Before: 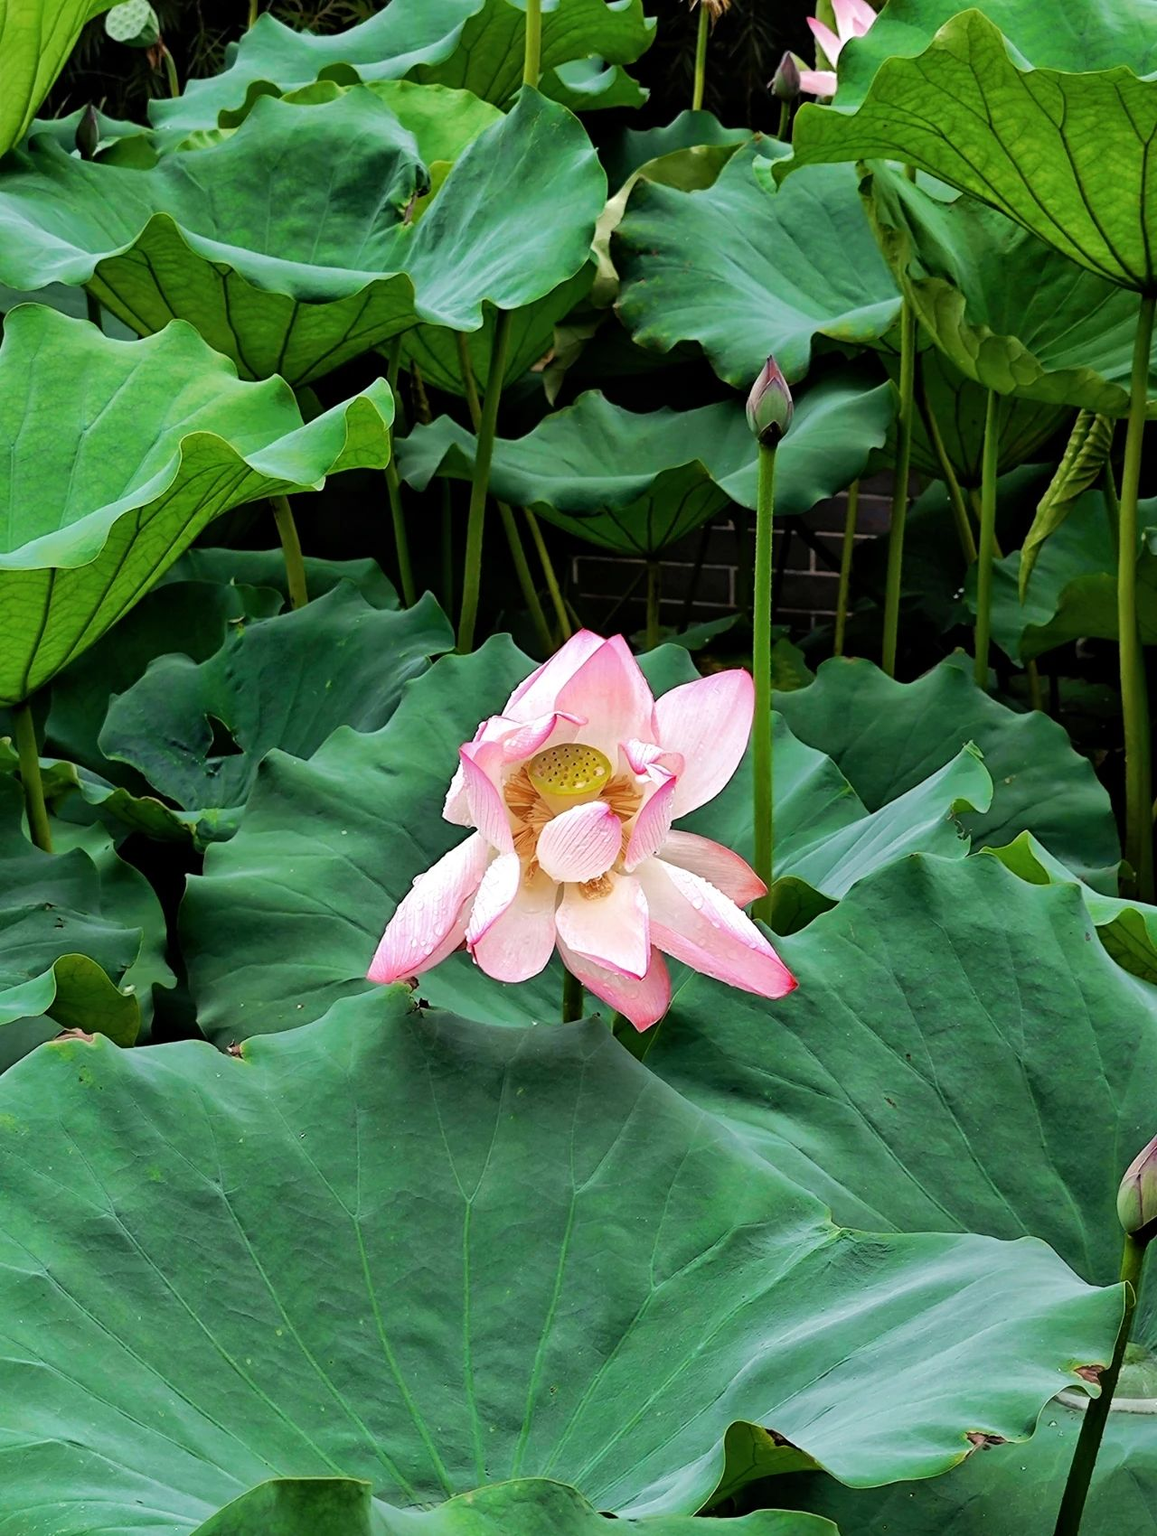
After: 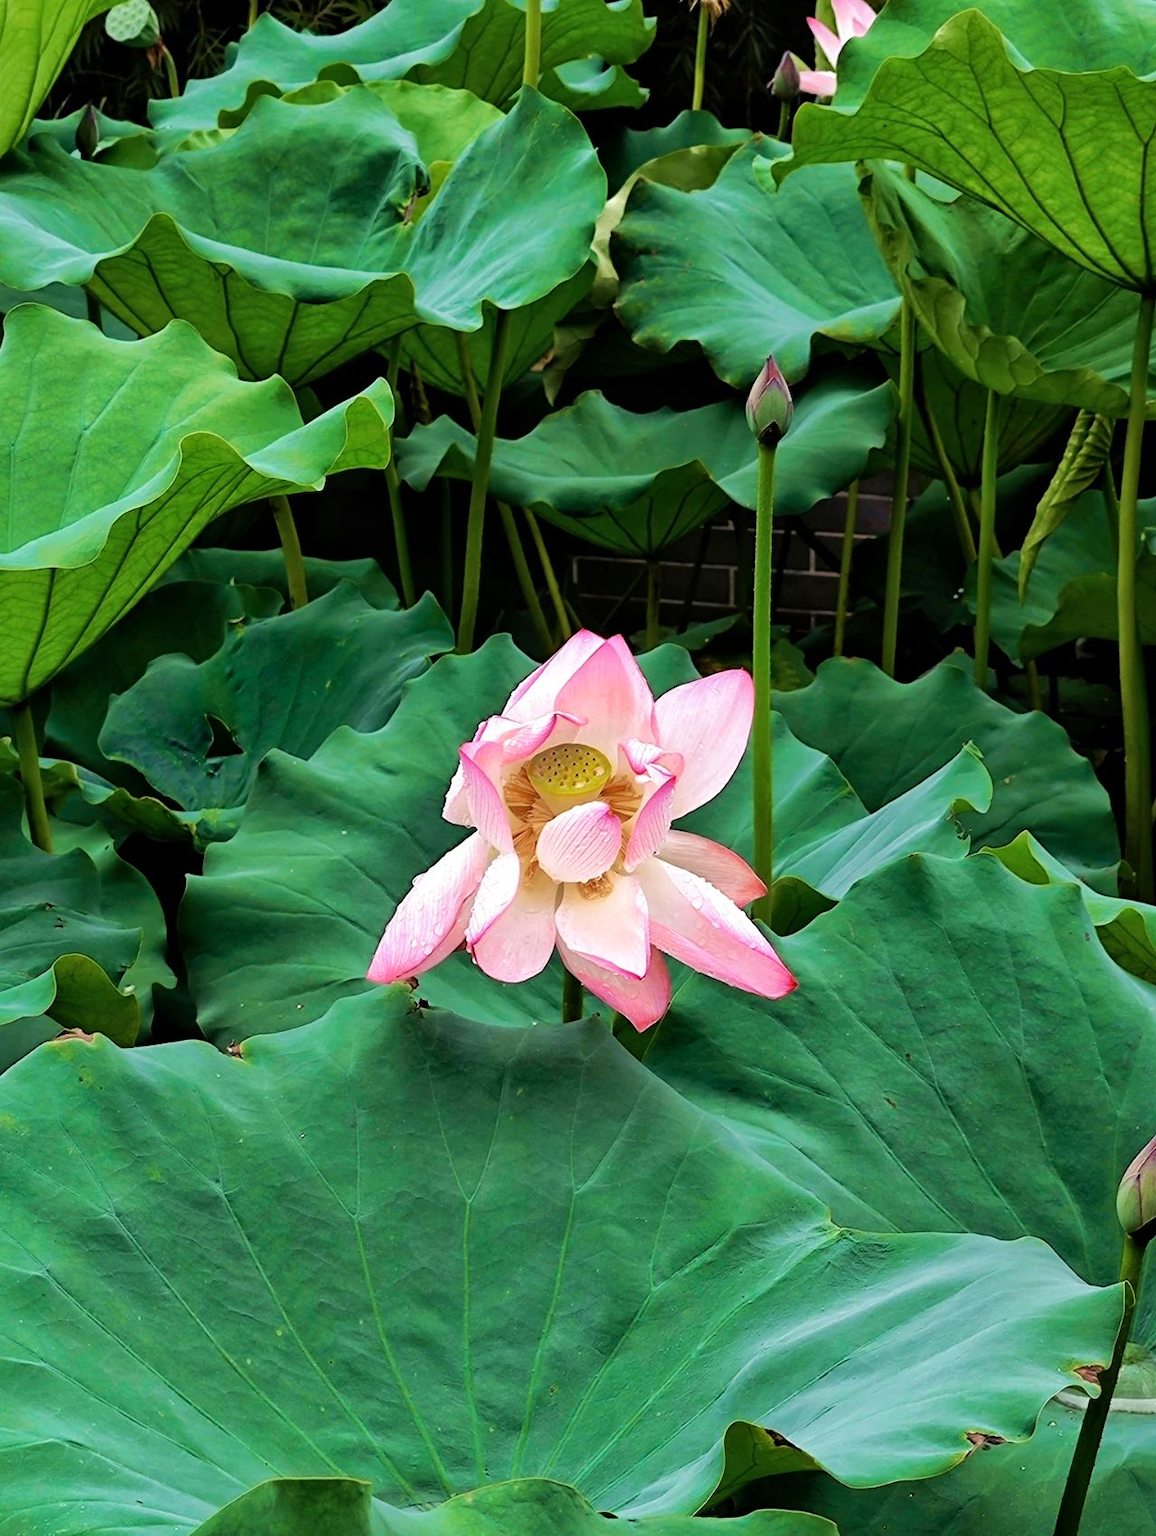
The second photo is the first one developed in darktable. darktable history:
velvia: strength 30.08%
